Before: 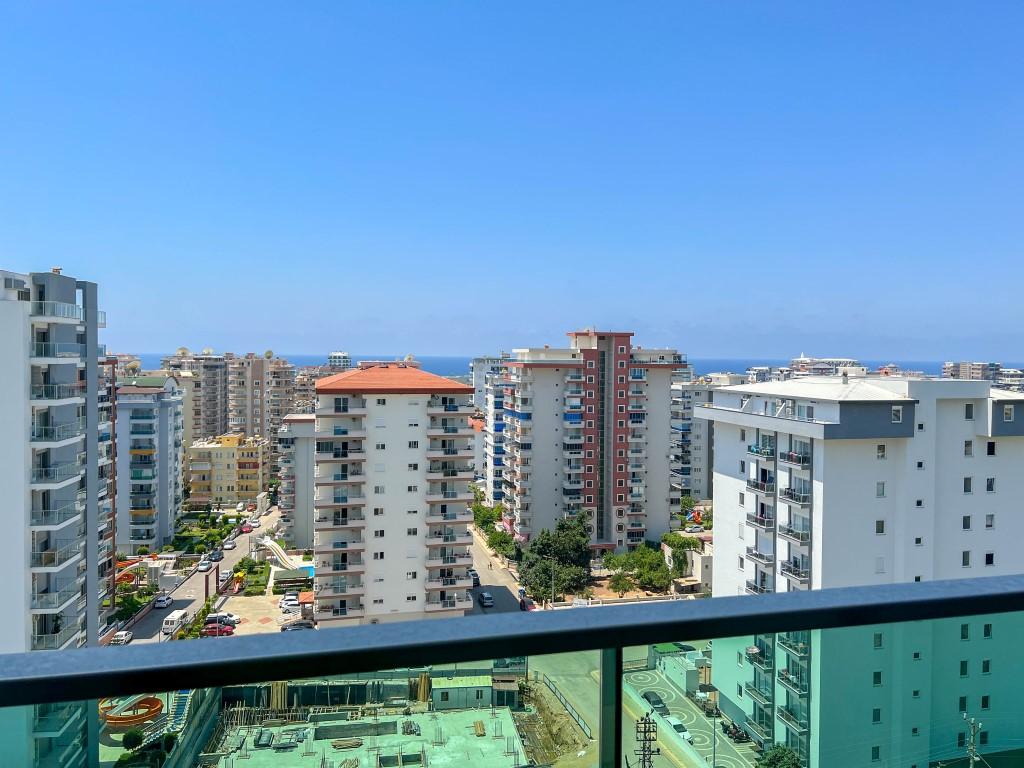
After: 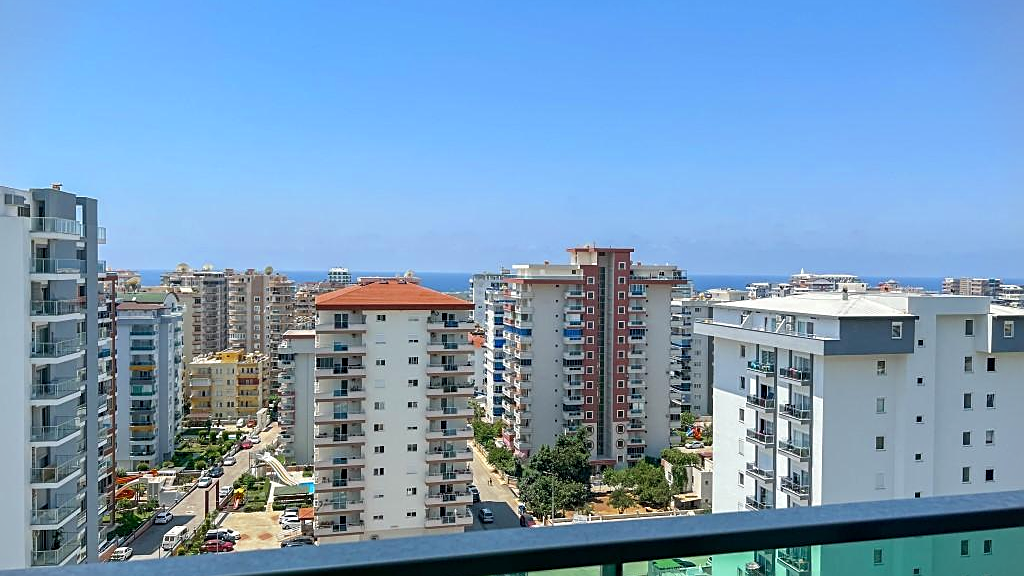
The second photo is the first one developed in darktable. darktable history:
crop: top 11.024%, bottom 13.89%
sharpen: on, module defaults
color zones: curves: ch0 [(0.11, 0.396) (0.195, 0.36) (0.25, 0.5) (0.303, 0.412) (0.357, 0.544) (0.75, 0.5) (0.967, 0.328)]; ch1 [(0, 0.468) (0.112, 0.512) (0.202, 0.6) (0.25, 0.5) (0.307, 0.352) (0.357, 0.544) (0.75, 0.5) (0.963, 0.524)]
vignetting: fall-off start 97.32%, fall-off radius 78.67%, saturation -0.658, width/height ratio 1.116
